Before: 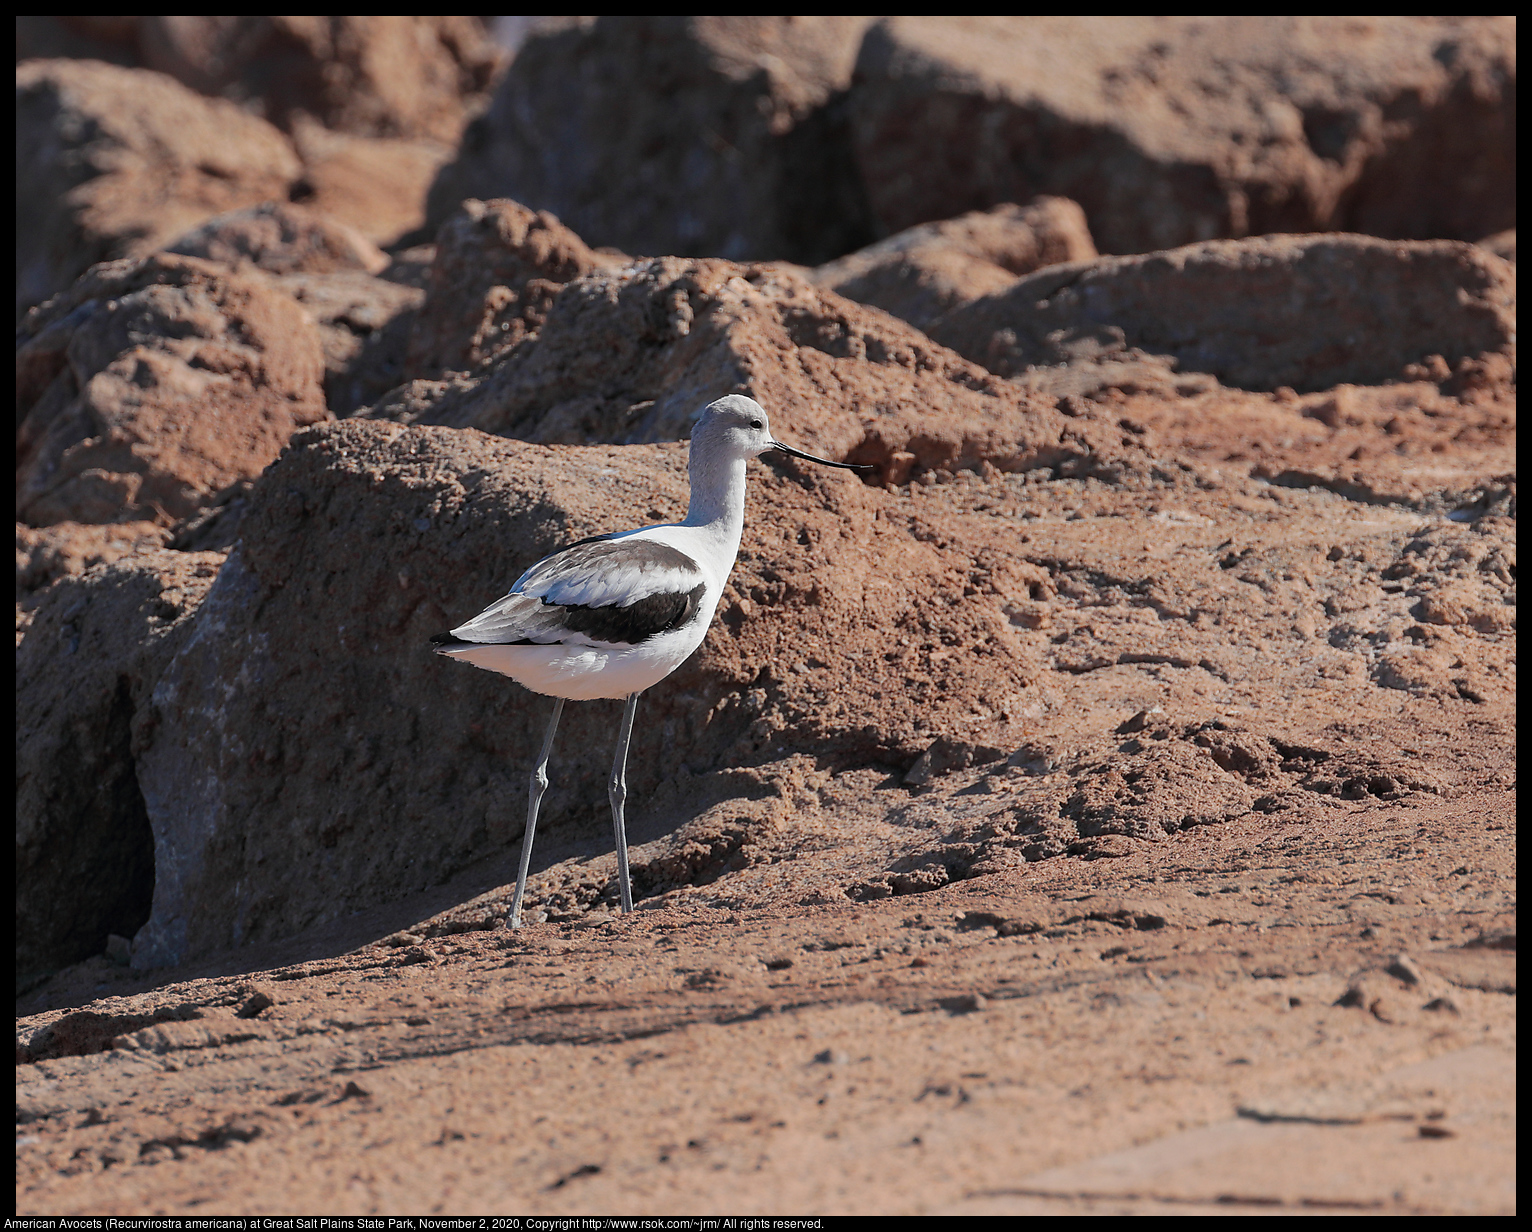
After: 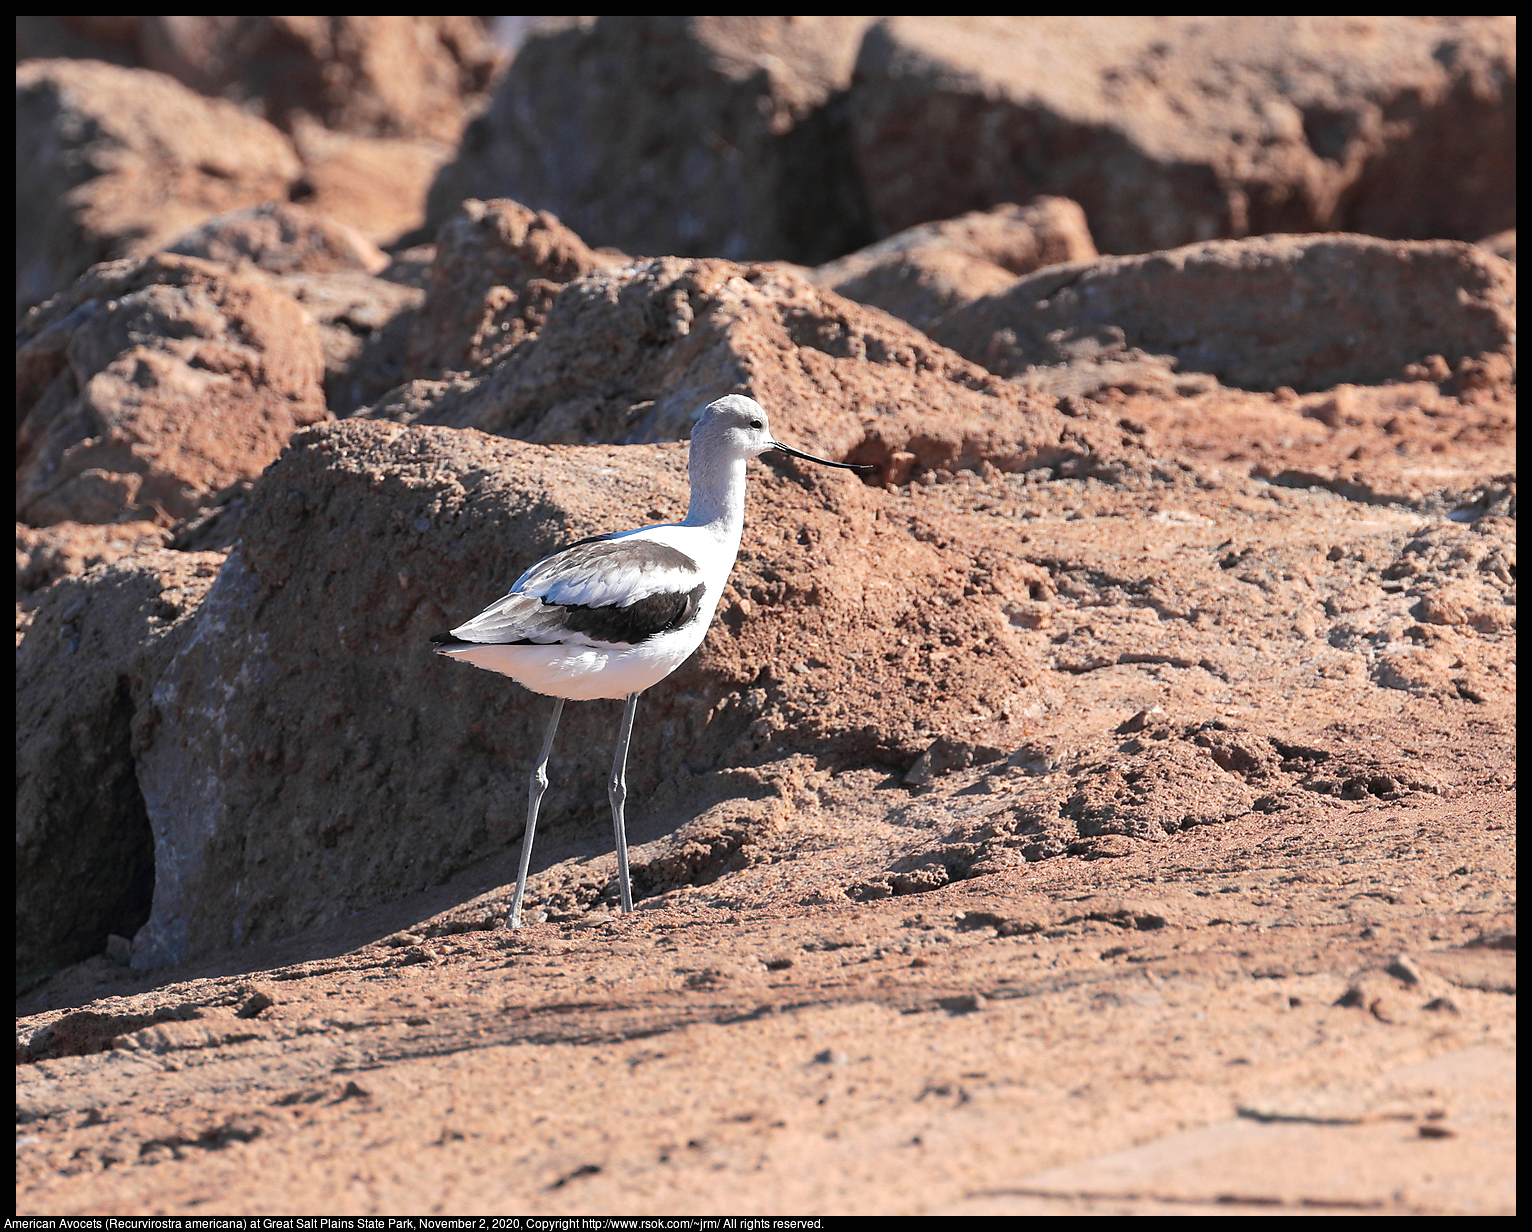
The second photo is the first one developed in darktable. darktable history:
exposure: black level correction 0, exposure 0.685 EV, compensate highlight preservation false
